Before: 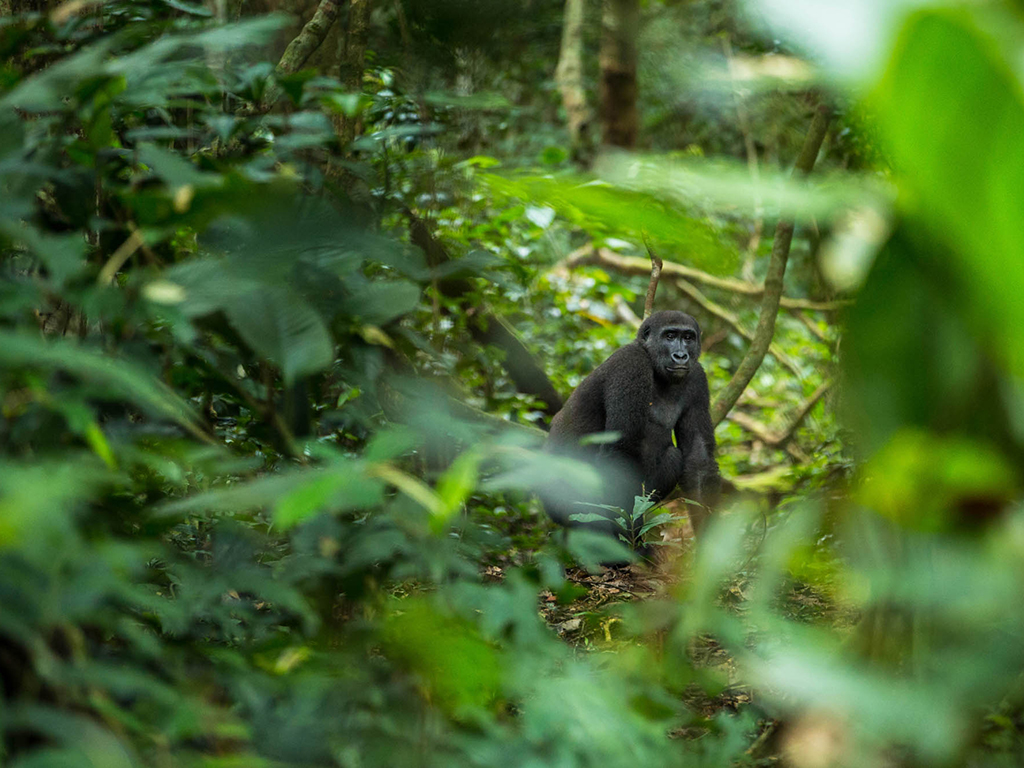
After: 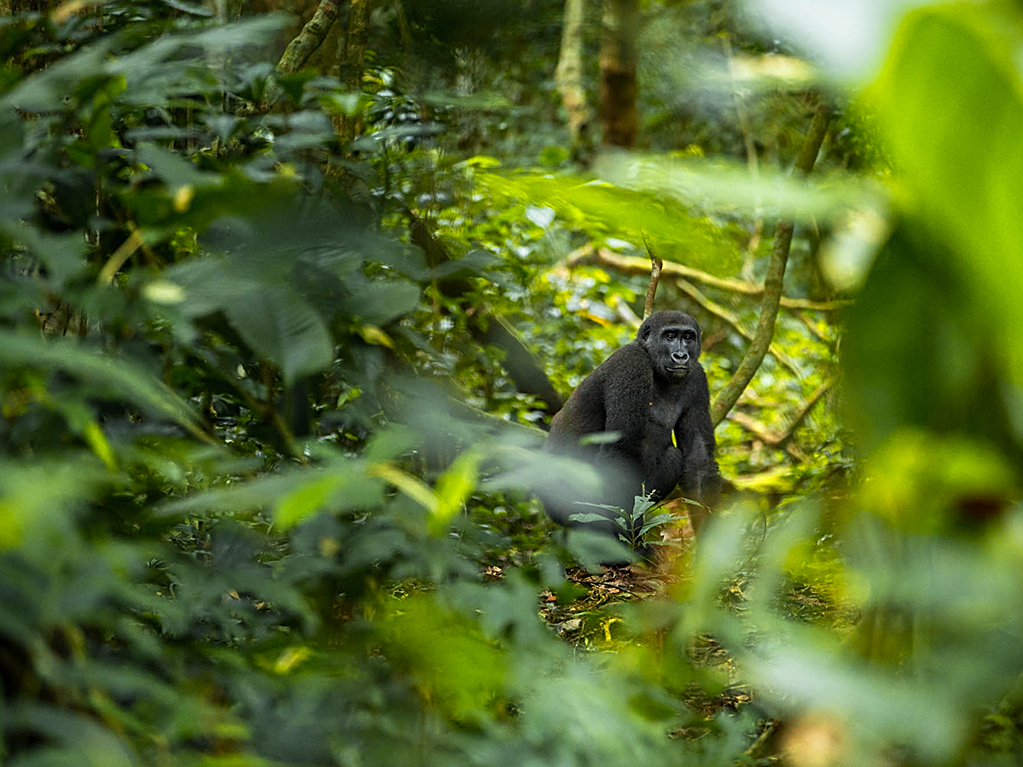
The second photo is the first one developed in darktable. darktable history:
sharpen: on, module defaults
color zones: curves: ch0 [(0, 0.511) (0.143, 0.531) (0.286, 0.56) (0.429, 0.5) (0.571, 0.5) (0.714, 0.5) (0.857, 0.5) (1, 0.5)]; ch1 [(0, 0.525) (0.143, 0.705) (0.286, 0.715) (0.429, 0.35) (0.571, 0.35) (0.714, 0.35) (0.857, 0.4) (1, 0.4)]; ch2 [(0, 0.572) (0.143, 0.512) (0.286, 0.473) (0.429, 0.45) (0.571, 0.5) (0.714, 0.5) (0.857, 0.518) (1, 0.518)]
